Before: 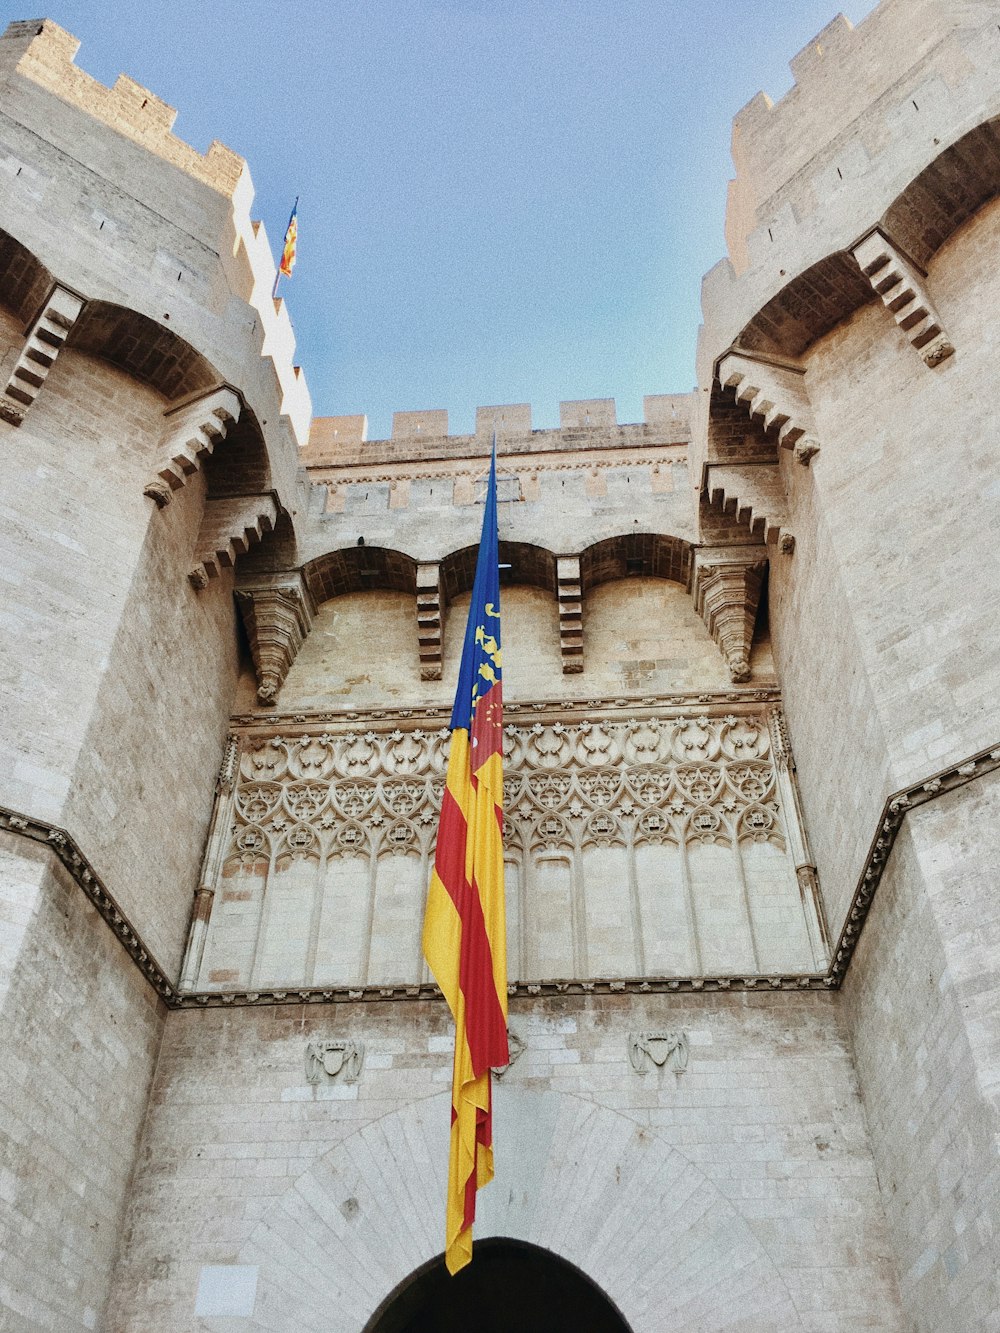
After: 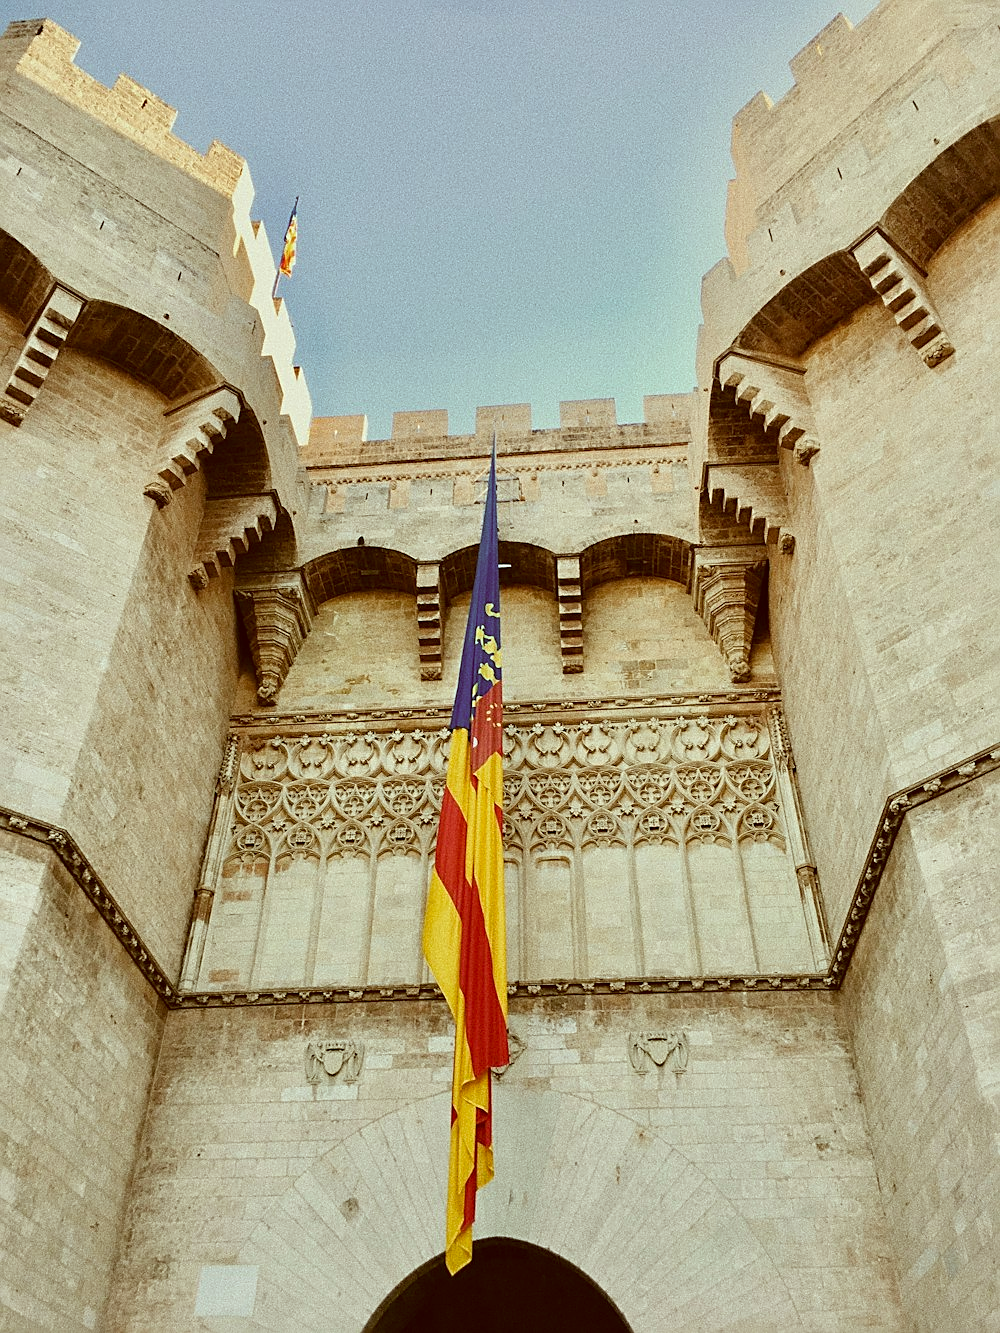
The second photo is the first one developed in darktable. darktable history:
sharpen: on, module defaults
color correction: highlights a* -5.94, highlights b* 9.48, shadows a* 10.12, shadows b* 23.94
